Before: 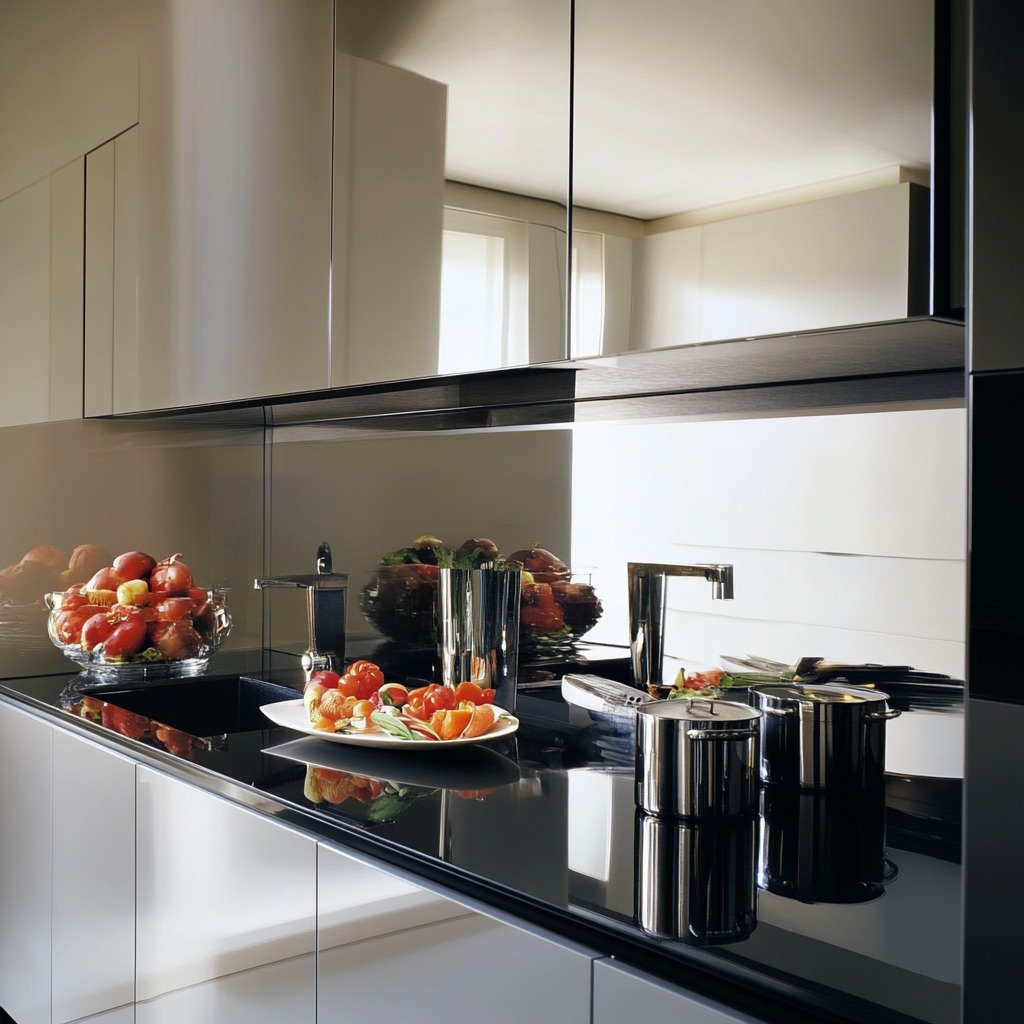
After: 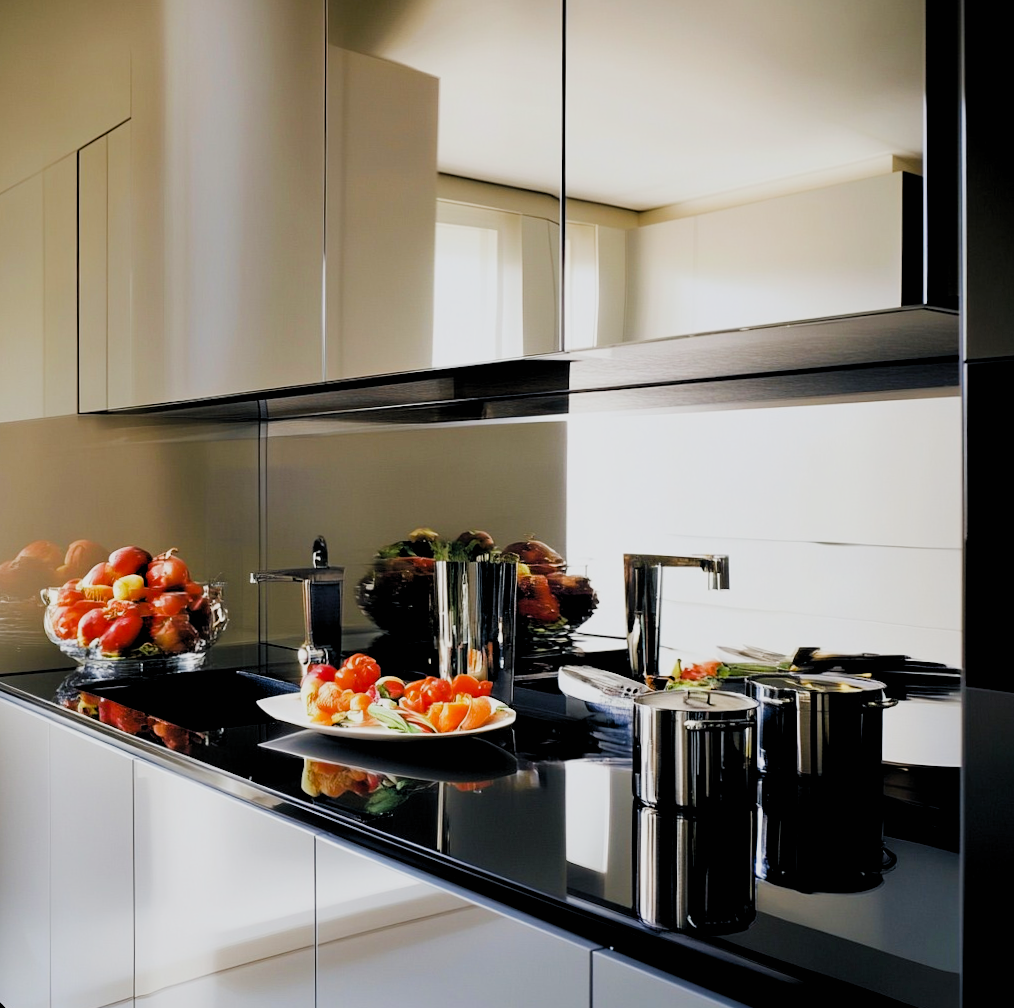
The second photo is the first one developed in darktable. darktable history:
sigmoid: contrast 1.8
rotate and perspective: rotation -0.45°, automatic cropping original format, crop left 0.008, crop right 0.992, crop top 0.012, crop bottom 0.988
rgb levels: preserve colors sum RGB, levels [[0.038, 0.433, 0.934], [0, 0.5, 1], [0, 0.5, 1]]
